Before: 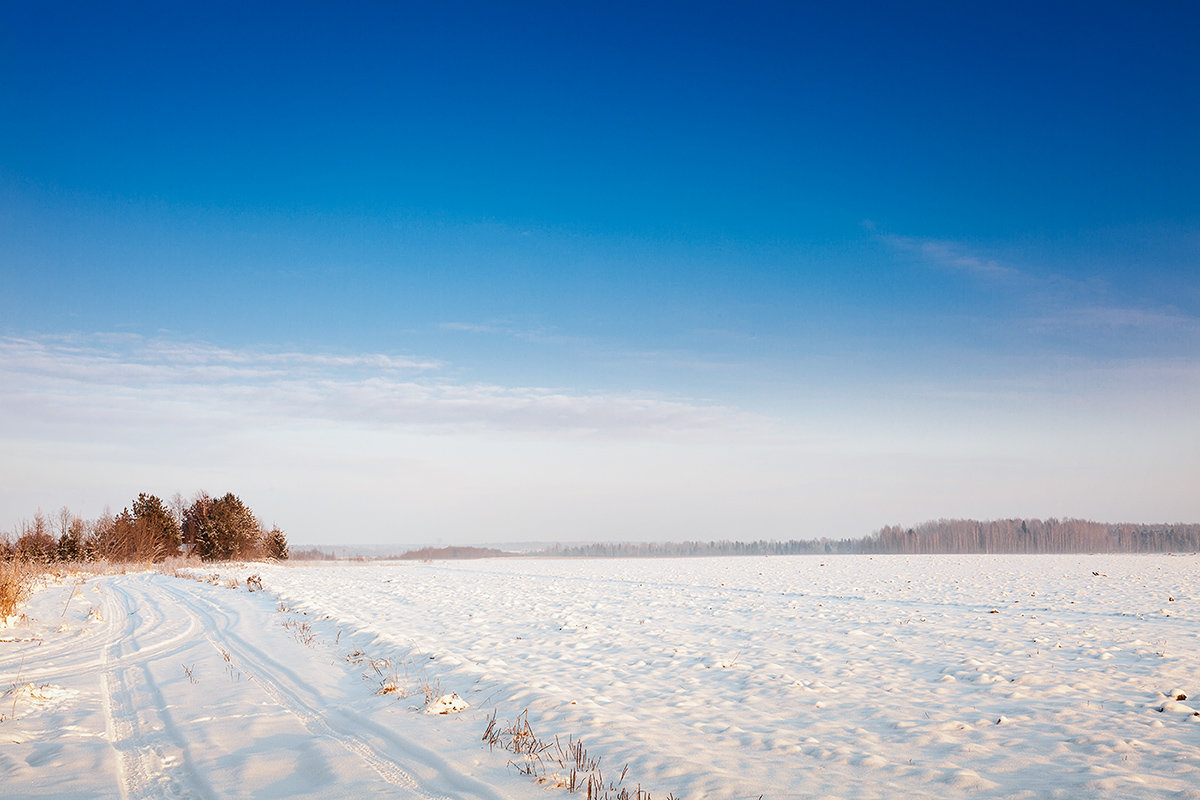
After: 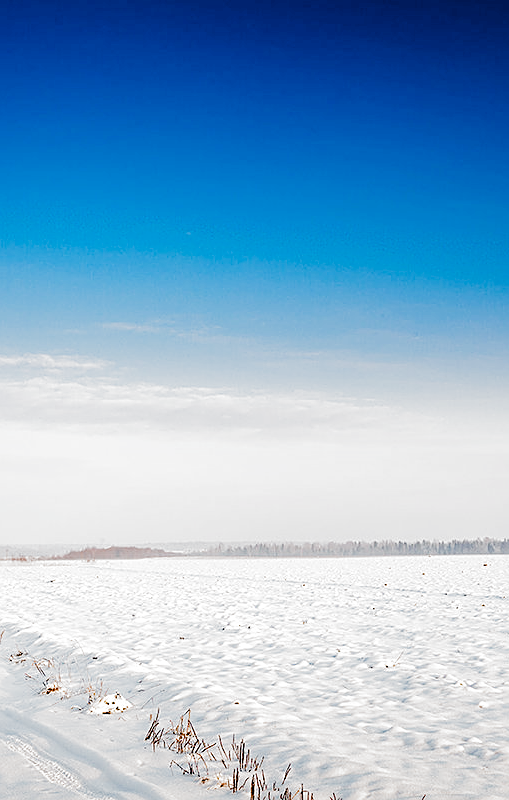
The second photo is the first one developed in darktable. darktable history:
crop: left 28.147%, right 29.391%
filmic rgb: black relative exposure -3.59 EV, white relative exposure 2.27 EV, hardness 3.41, add noise in highlights 0.001, preserve chrominance no, color science v3 (2019), use custom middle-gray values true, iterations of high-quality reconstruction 0, contrast in highlights soft
sharpen: on, module defaults
